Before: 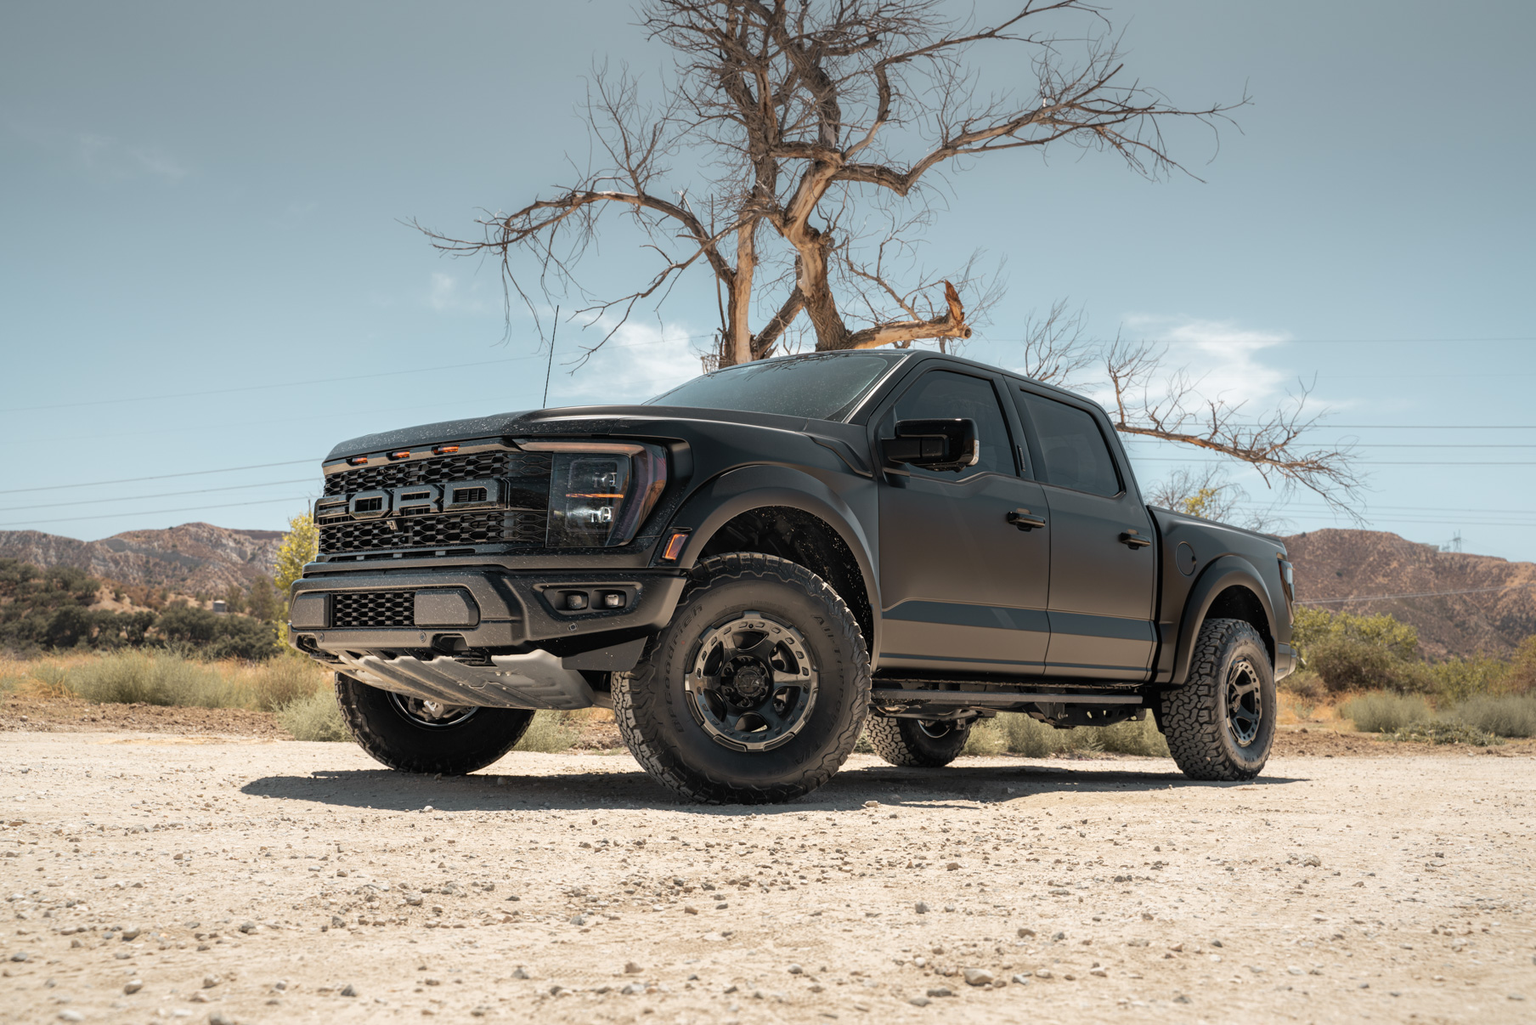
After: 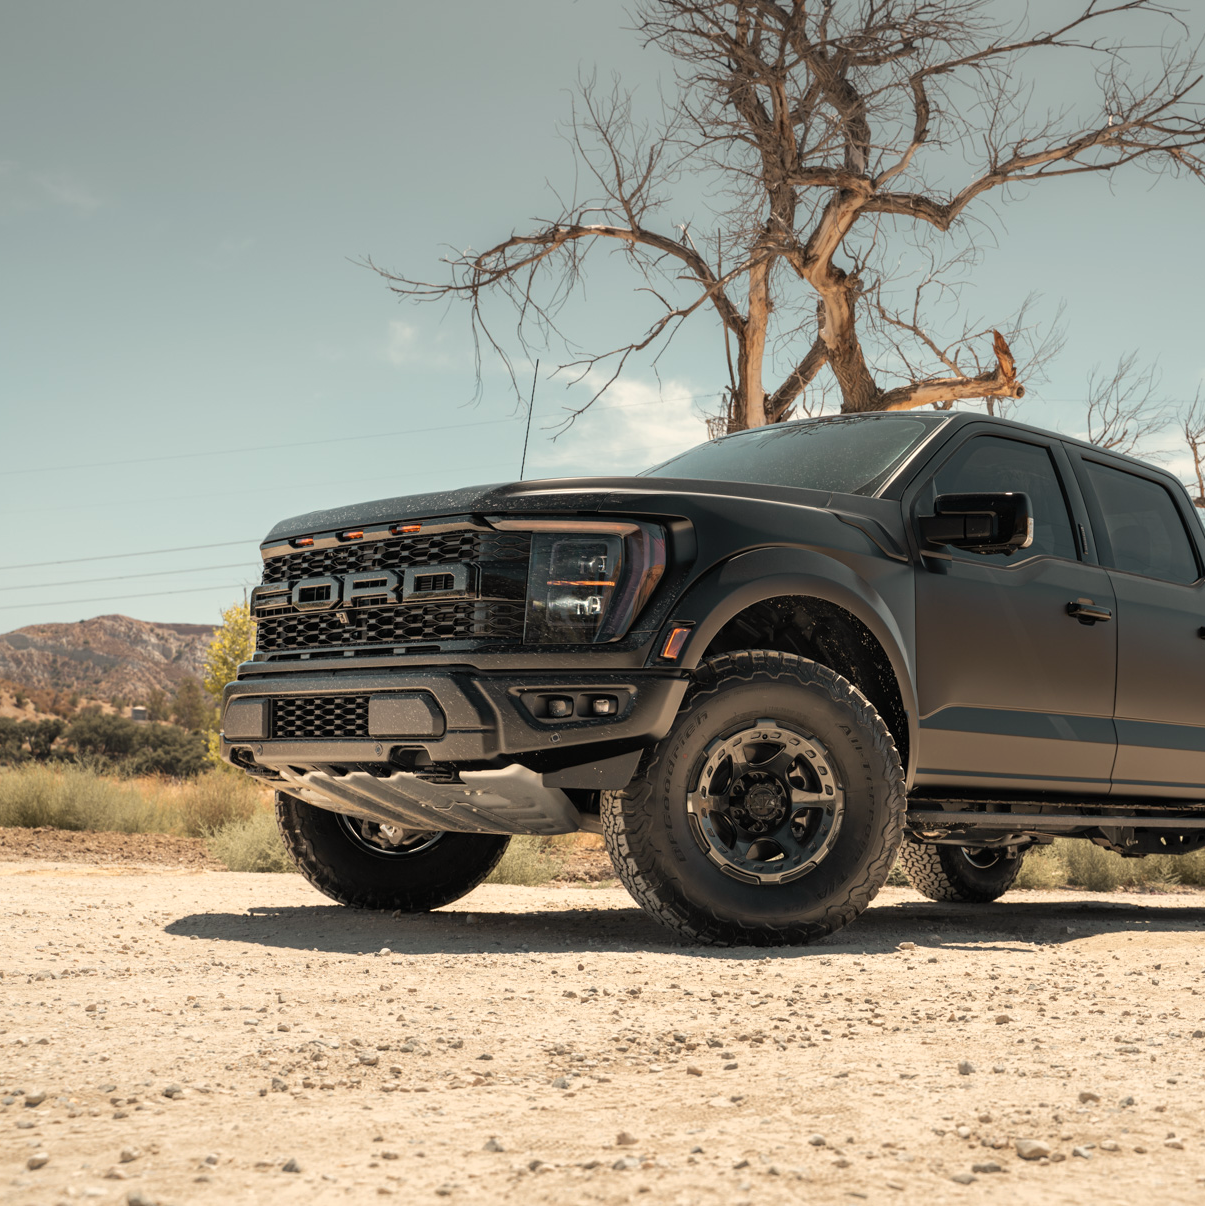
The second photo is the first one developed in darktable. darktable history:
white balance: red 1.045, blue 0.932
crop and rotate: left 6.617%, right 26.717%
sharpen: radius 2.883, amount 0.868, threshold 47.523
